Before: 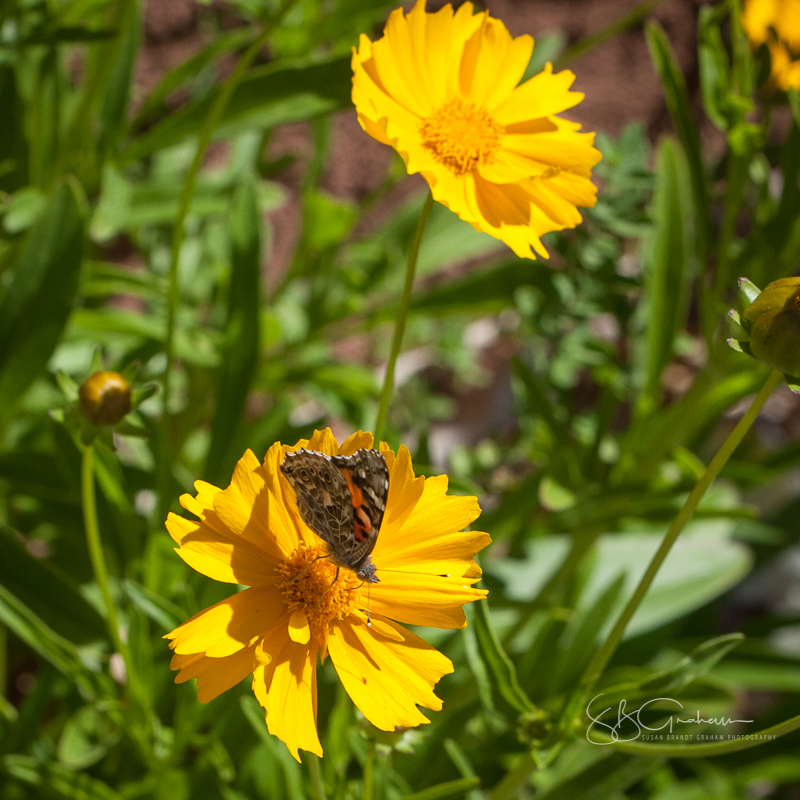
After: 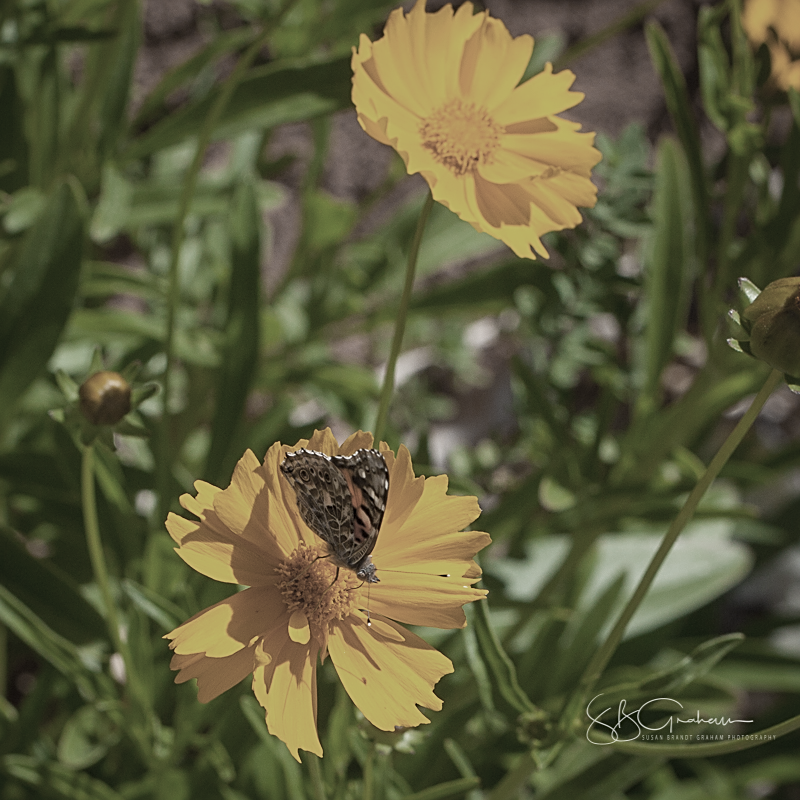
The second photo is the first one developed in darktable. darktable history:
white balance: emerald 1
exposure: black level correction -0.001, exposure 0.08 EV, compensate highlight preservation false
color zones: curves: ch0 [(0, 0.487) (0.241, 0.395) (0.434, 0.373) (0.658, 0.412) (0.838, 0.487)]; ch1 [(0, 0) (0.053, 0.053) (0.211, 0.202) (0.579, 0.259) (0.781, 0.241)]
sharpen: on, module defaults
